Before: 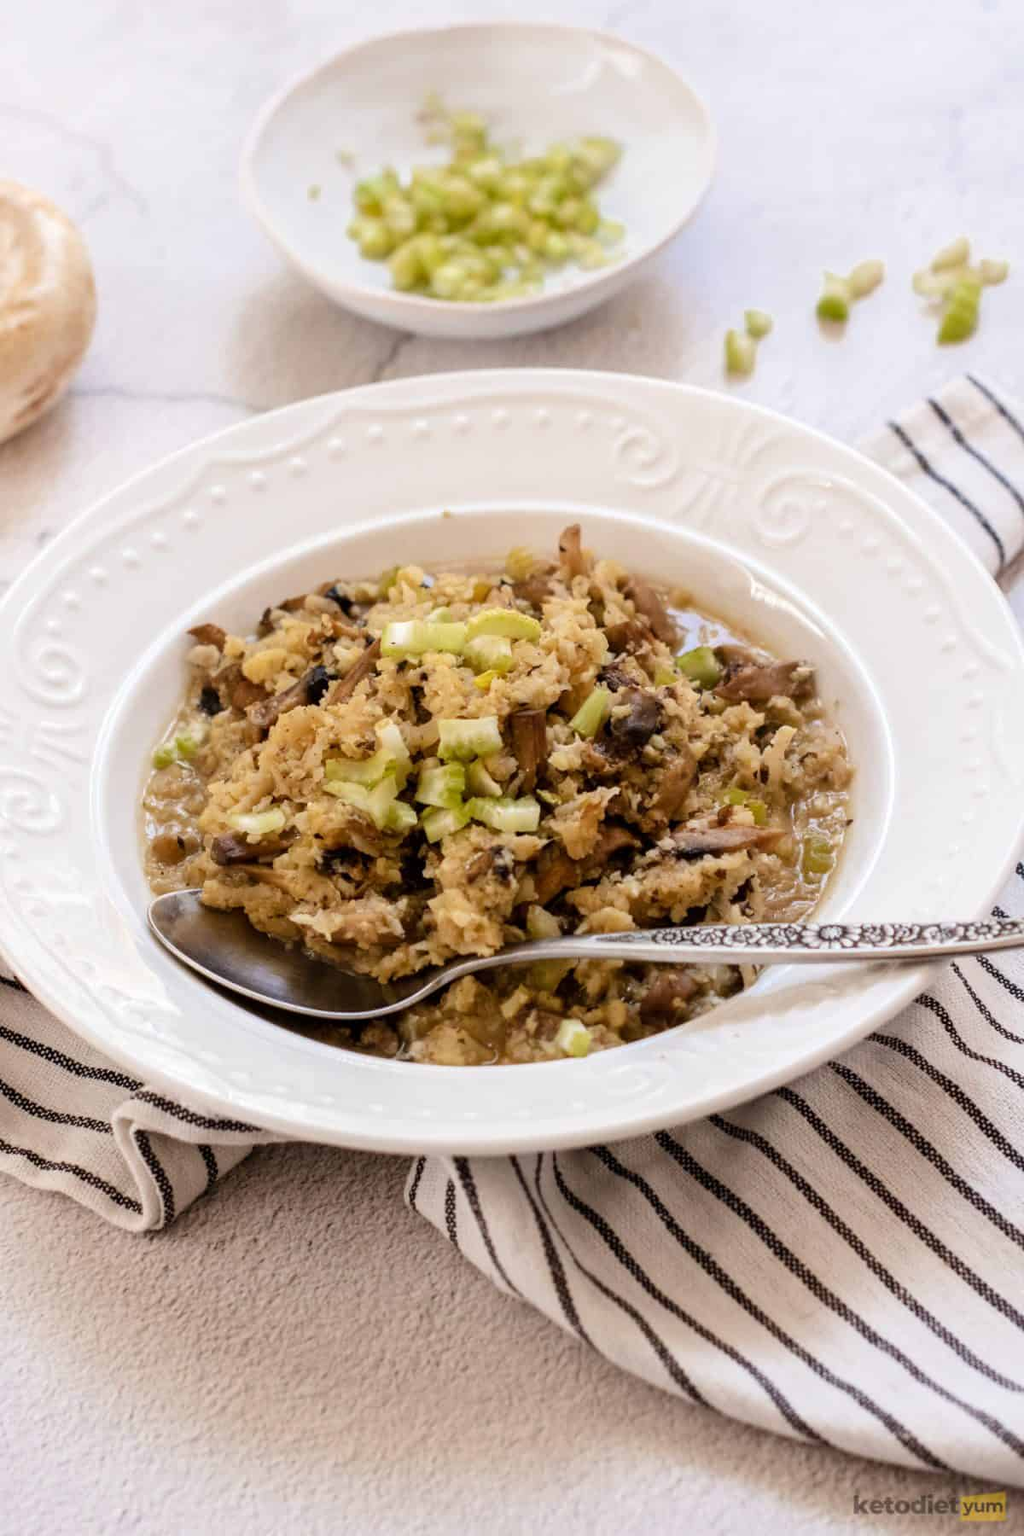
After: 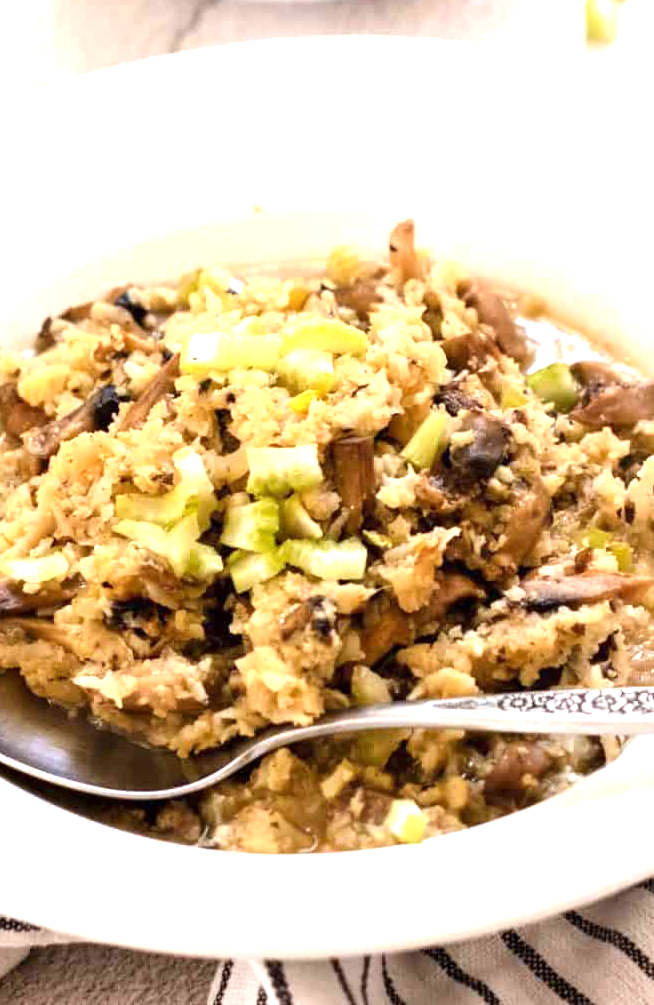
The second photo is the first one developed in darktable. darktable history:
crop and rotate: left 22.226%, top 21.977%, right 23.265%, bottom 22.148%
exposure: exposure 1.154 EV, compensate highlight preservation false
